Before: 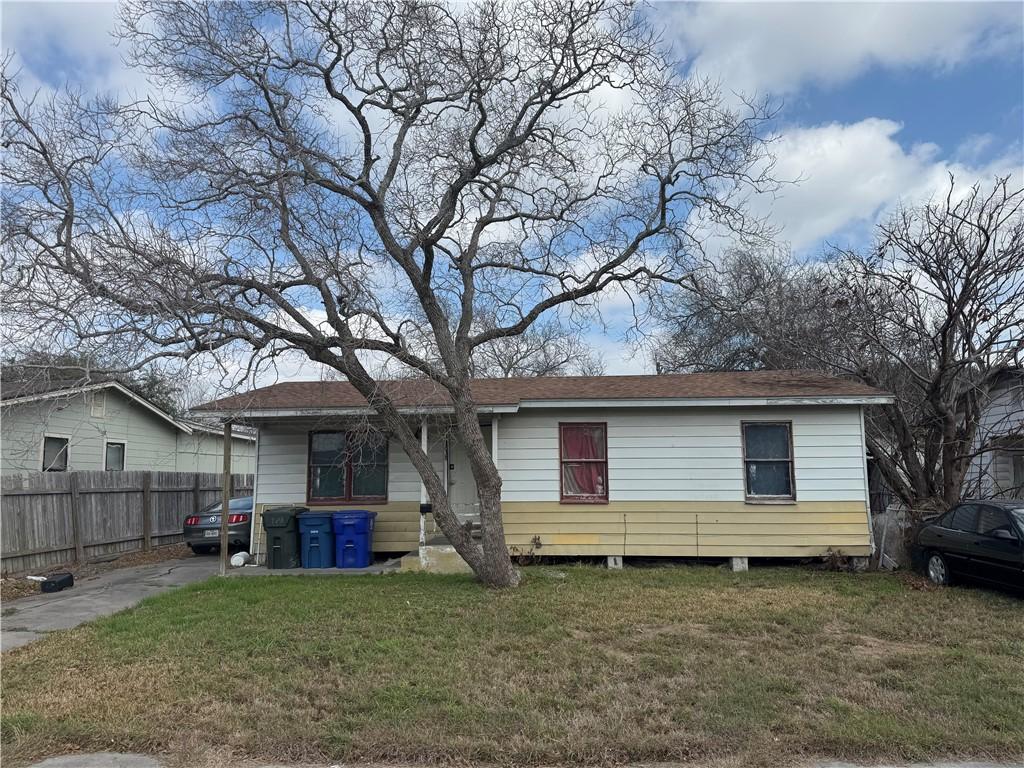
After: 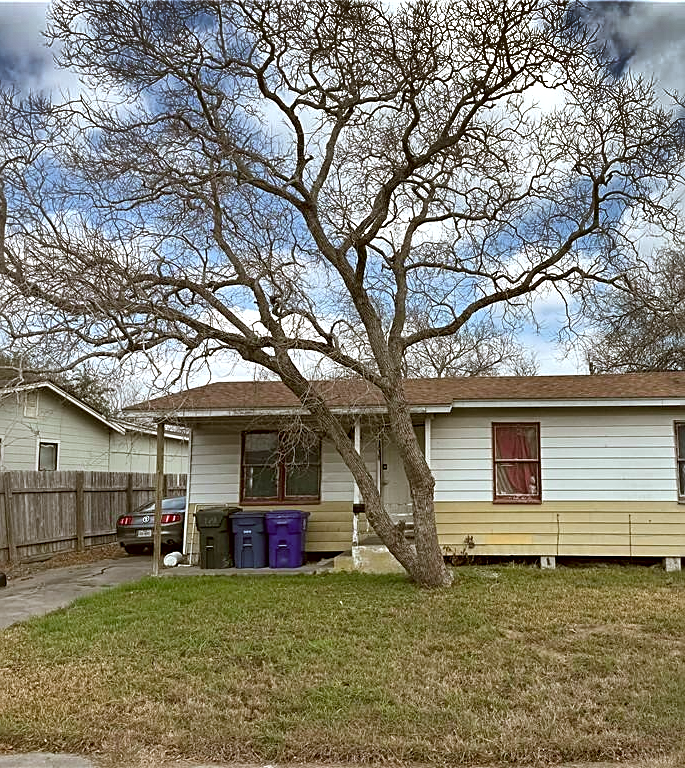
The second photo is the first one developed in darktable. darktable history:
crop and rotate: left 6.58%, right 26.511%
sharpen: on, module defaults
exposure: black level correction 0.003, exposure 0.389 EV, compensate highlight preservation false
color correction: highlights a* -0.625, highlights b* 0.18, shadows a* 4.3, shadows b* 20.12
shadows and highlights: shadows 20.79, highlights -81.58, soften with gaussian
